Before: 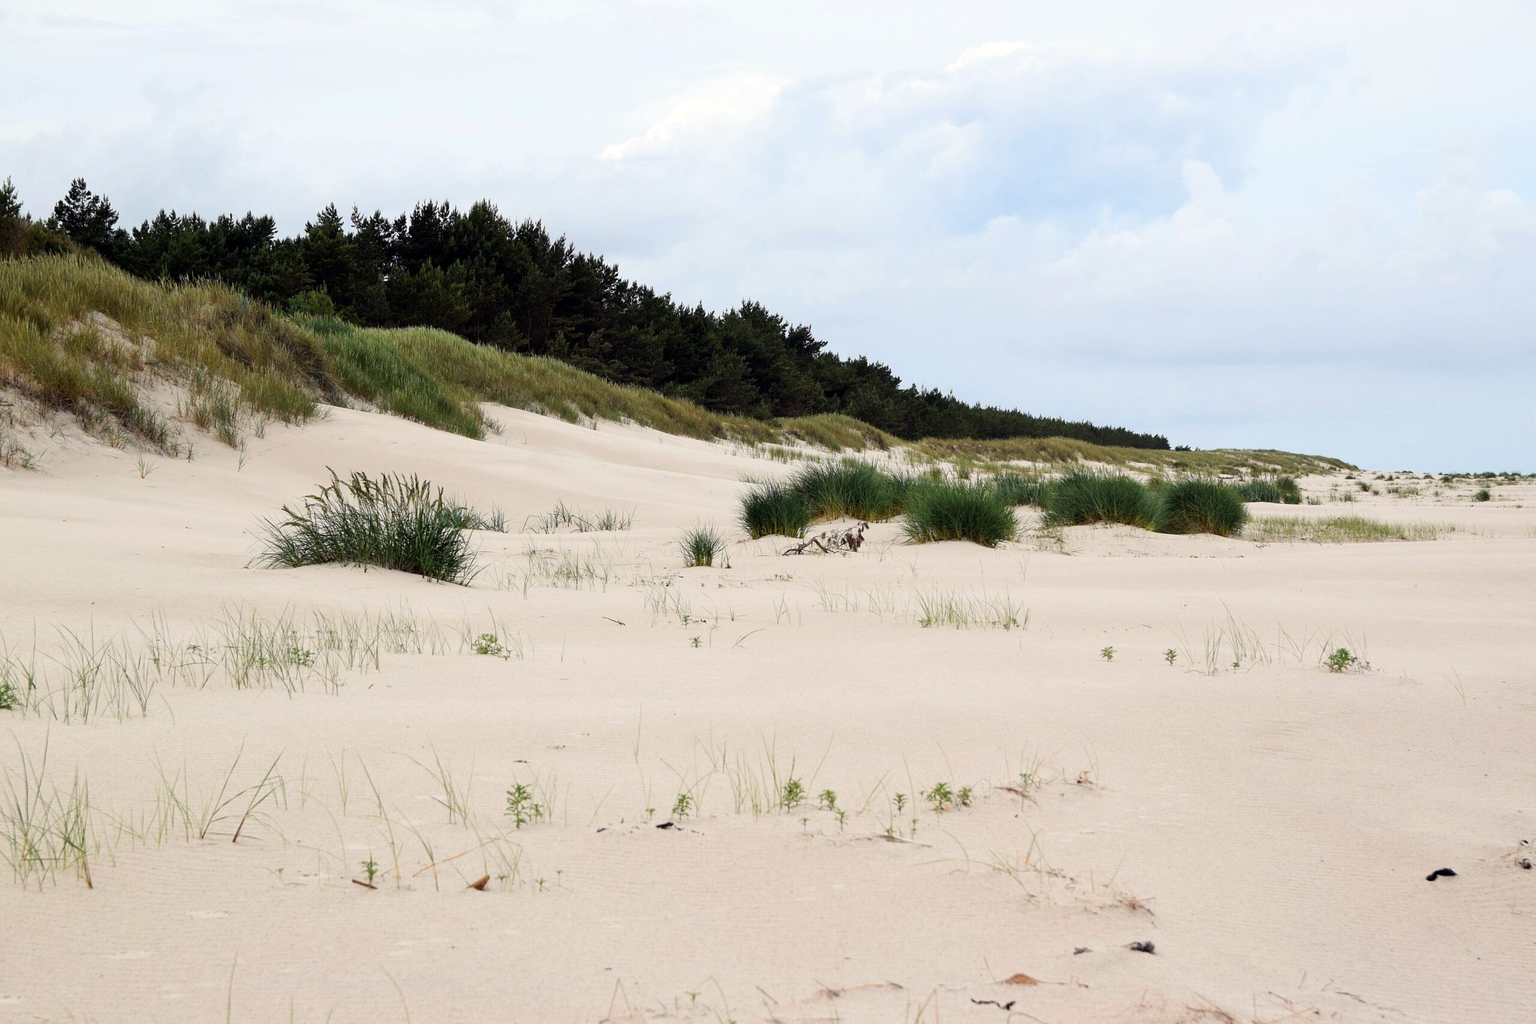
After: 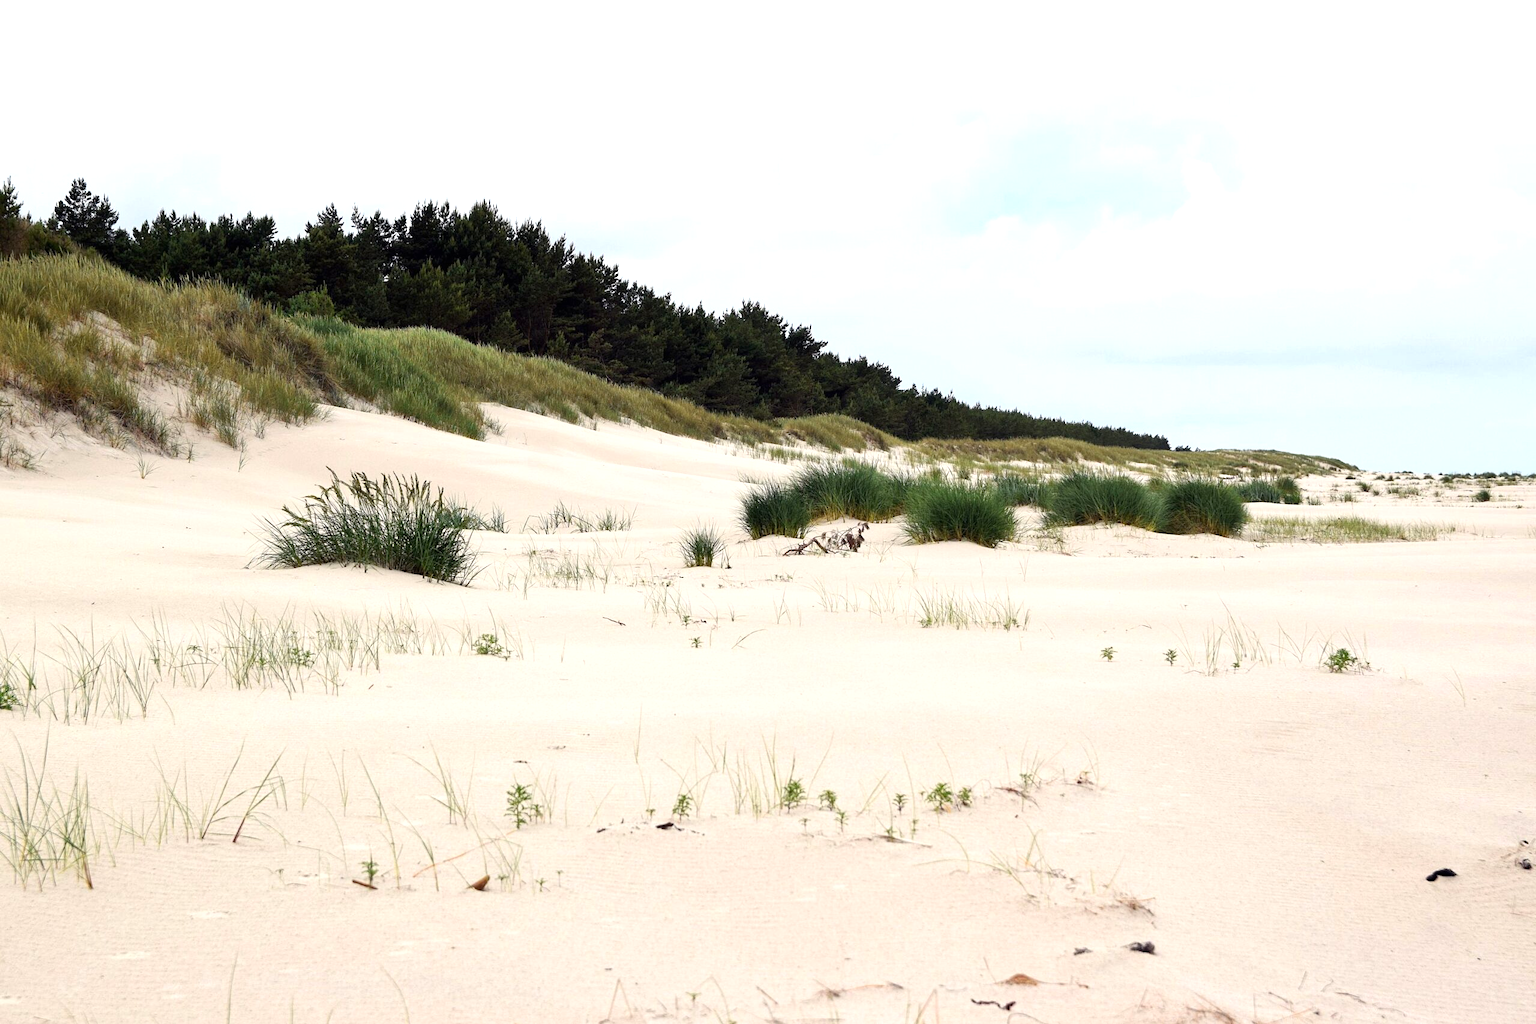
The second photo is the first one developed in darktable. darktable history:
exposure: black level correction 0, exposure 0.5 EV, compensate exposure bias true, compensate highlight preservation false
shadows and highlights: shadows 20.55, highlights -20.99, soften with gaussian
